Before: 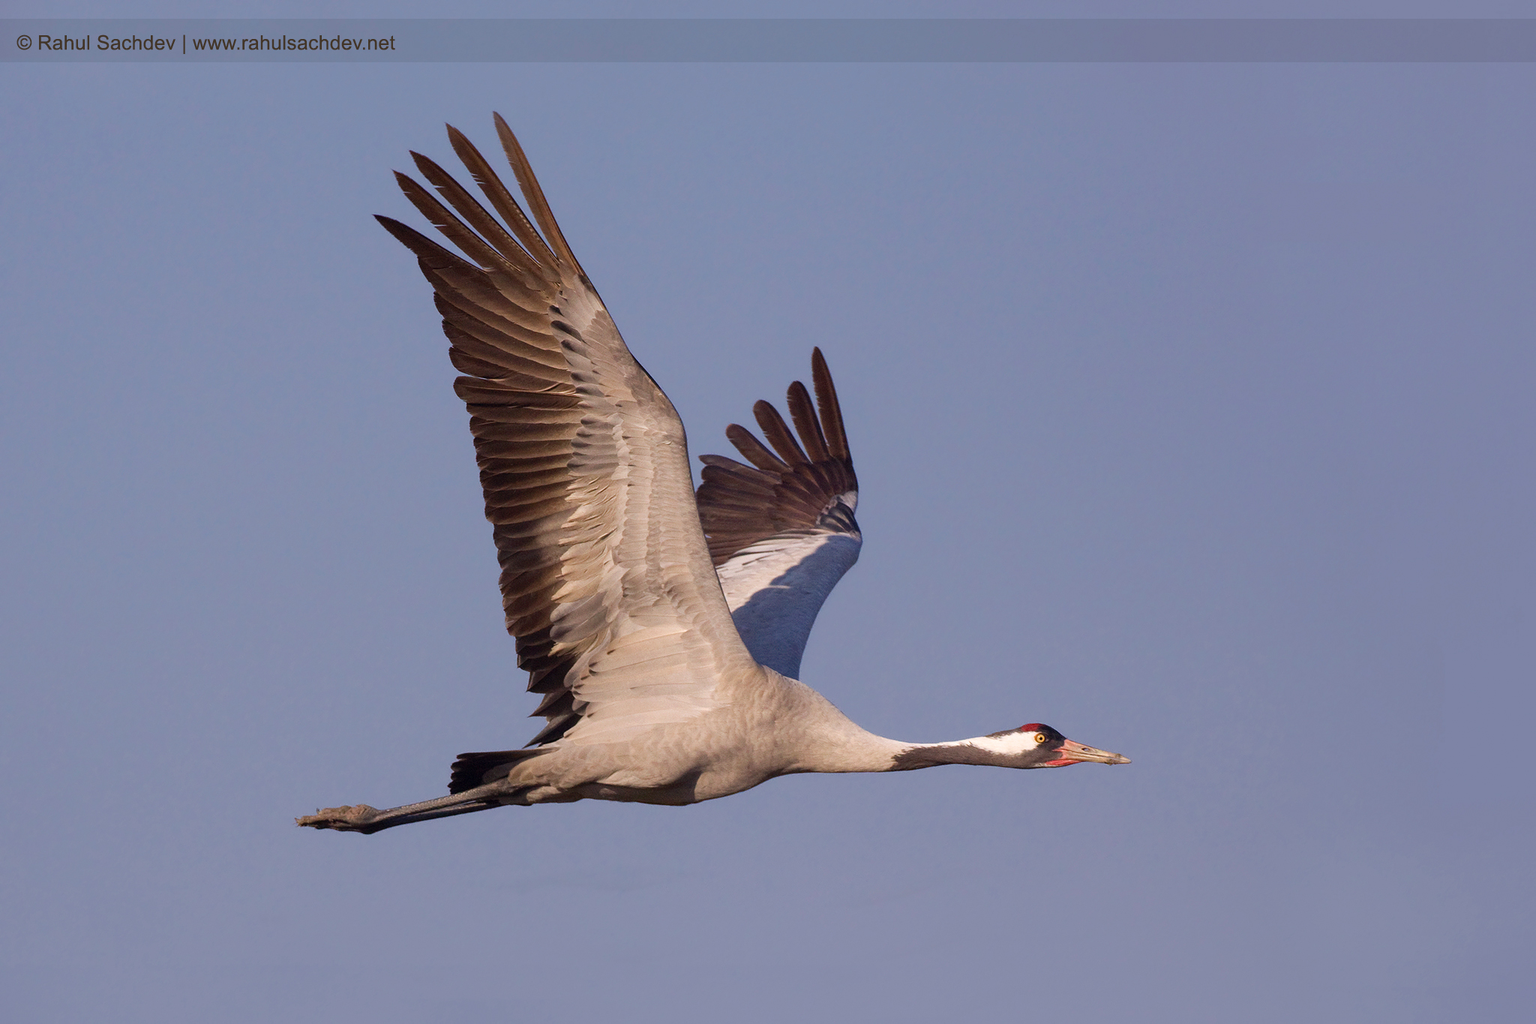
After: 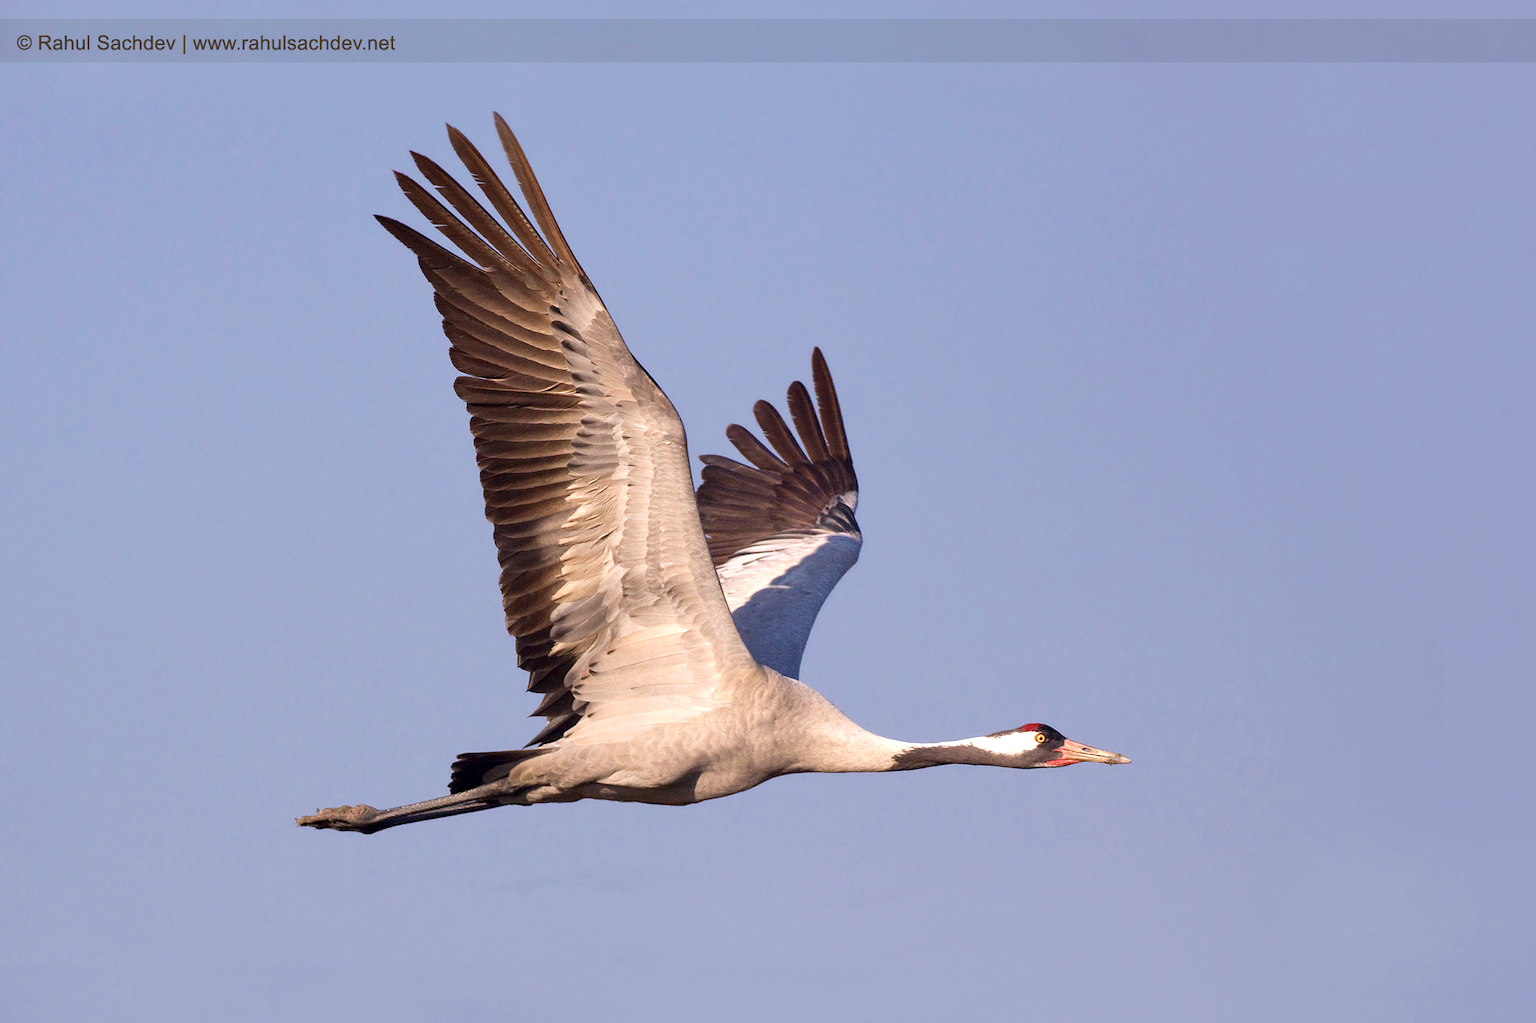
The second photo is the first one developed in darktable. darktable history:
contrast equalizer: y [[0.509, 0.517, 0.523, 0.523, 0.517, 0.509], [0.5 ×6], [0.5 ×6], [0 ×6], [0 ×6]]
exposure: exposure 0.604 EV, compensate highlight preservation false
